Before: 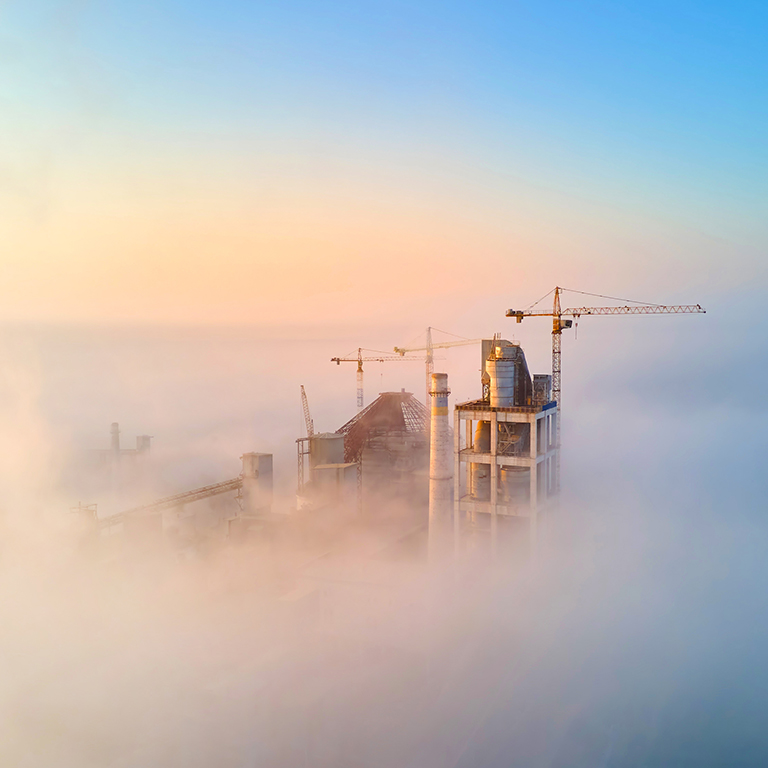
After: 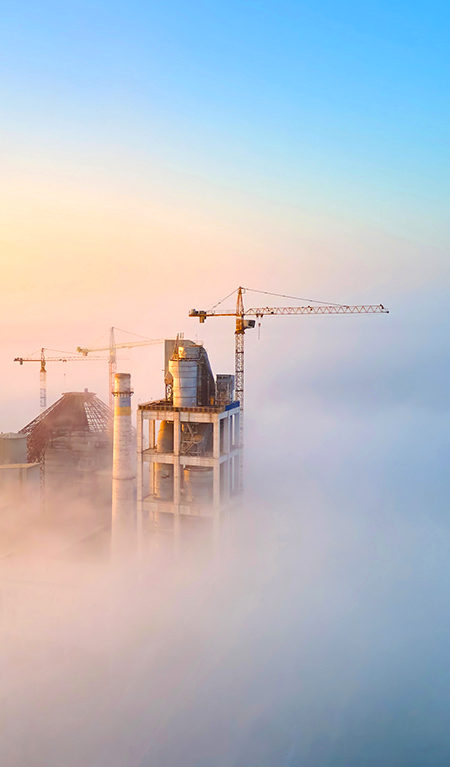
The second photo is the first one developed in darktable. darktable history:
crop: left 41.402%
exposure: black level correction 0, exposure 0.953 EV, compensate exposure bias true, compensate highlight preservation false
